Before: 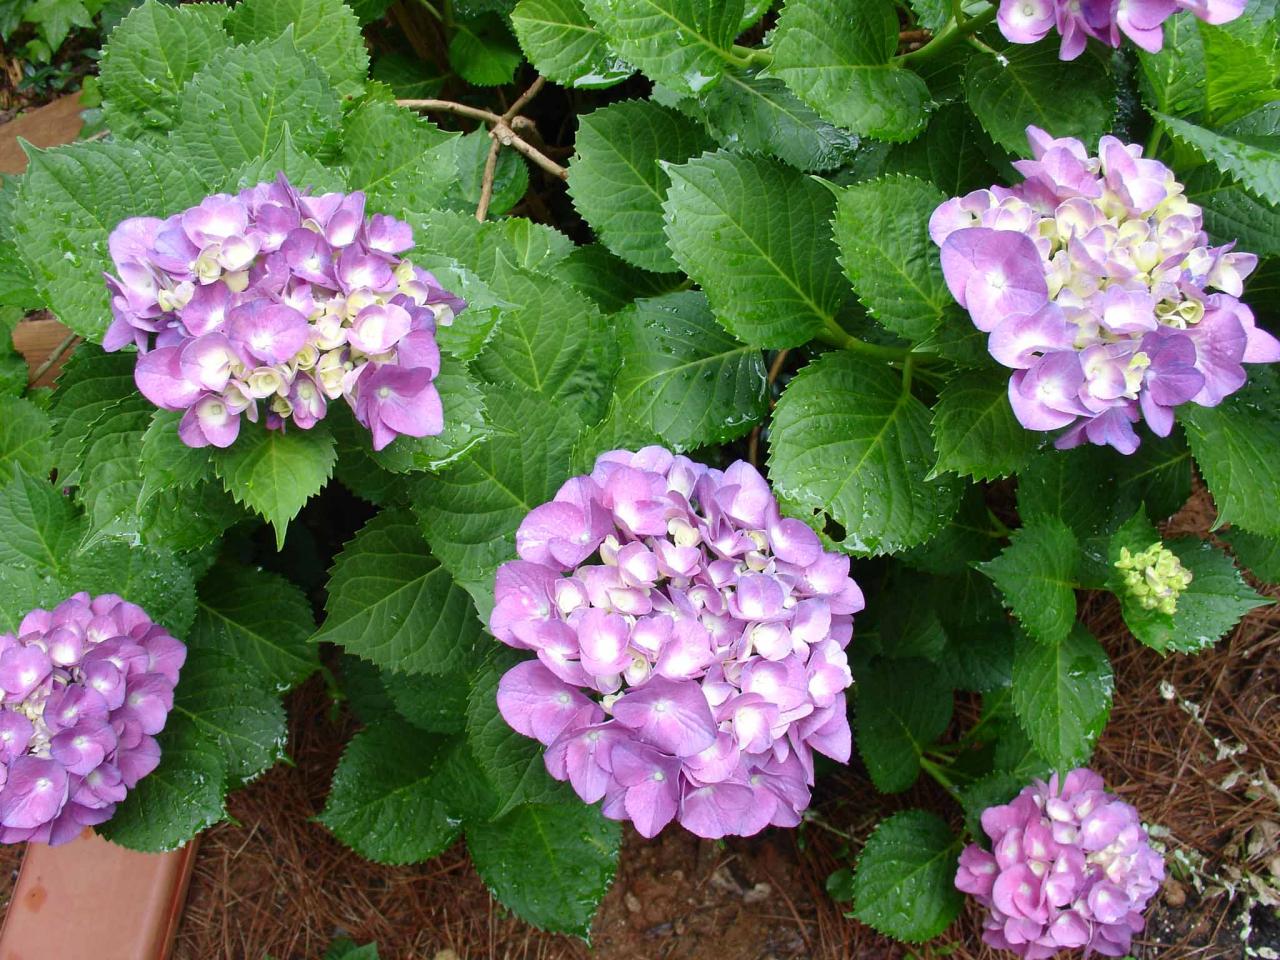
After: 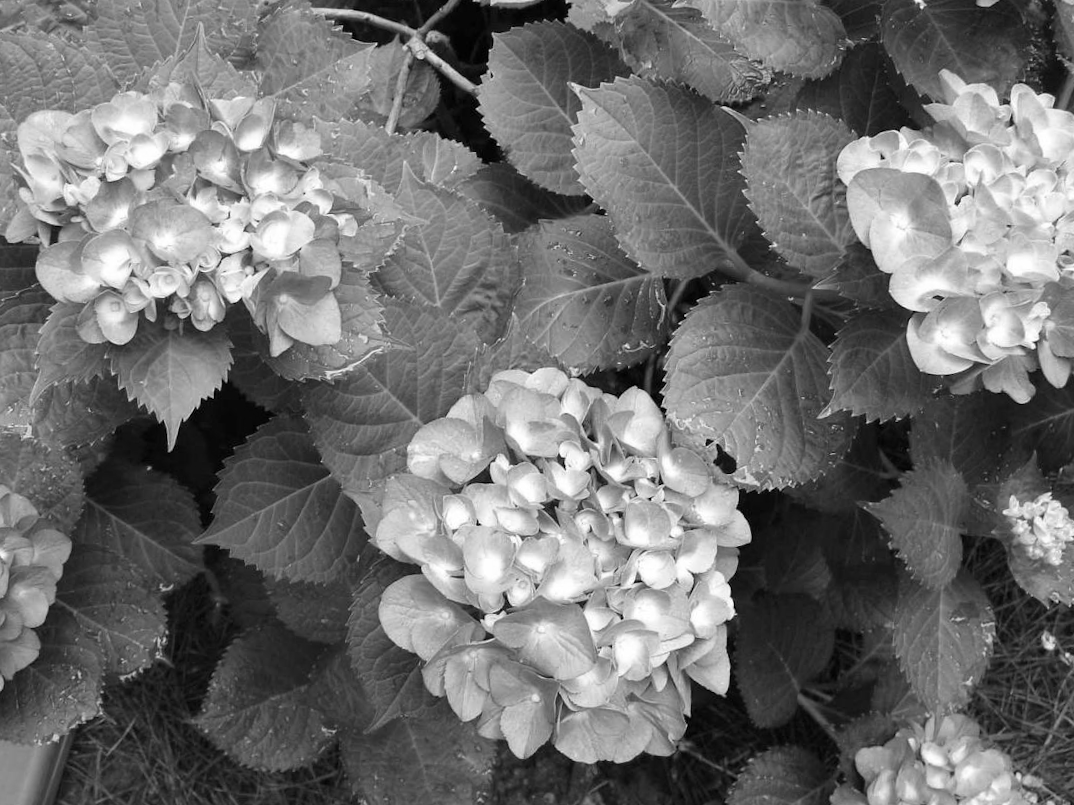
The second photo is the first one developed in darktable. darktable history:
crop and rotate: angle -3.27°, left 5.211%, top 5.211%, right 4.607%, bottom 4.607%
contrast brightness saturation: saturation -1
